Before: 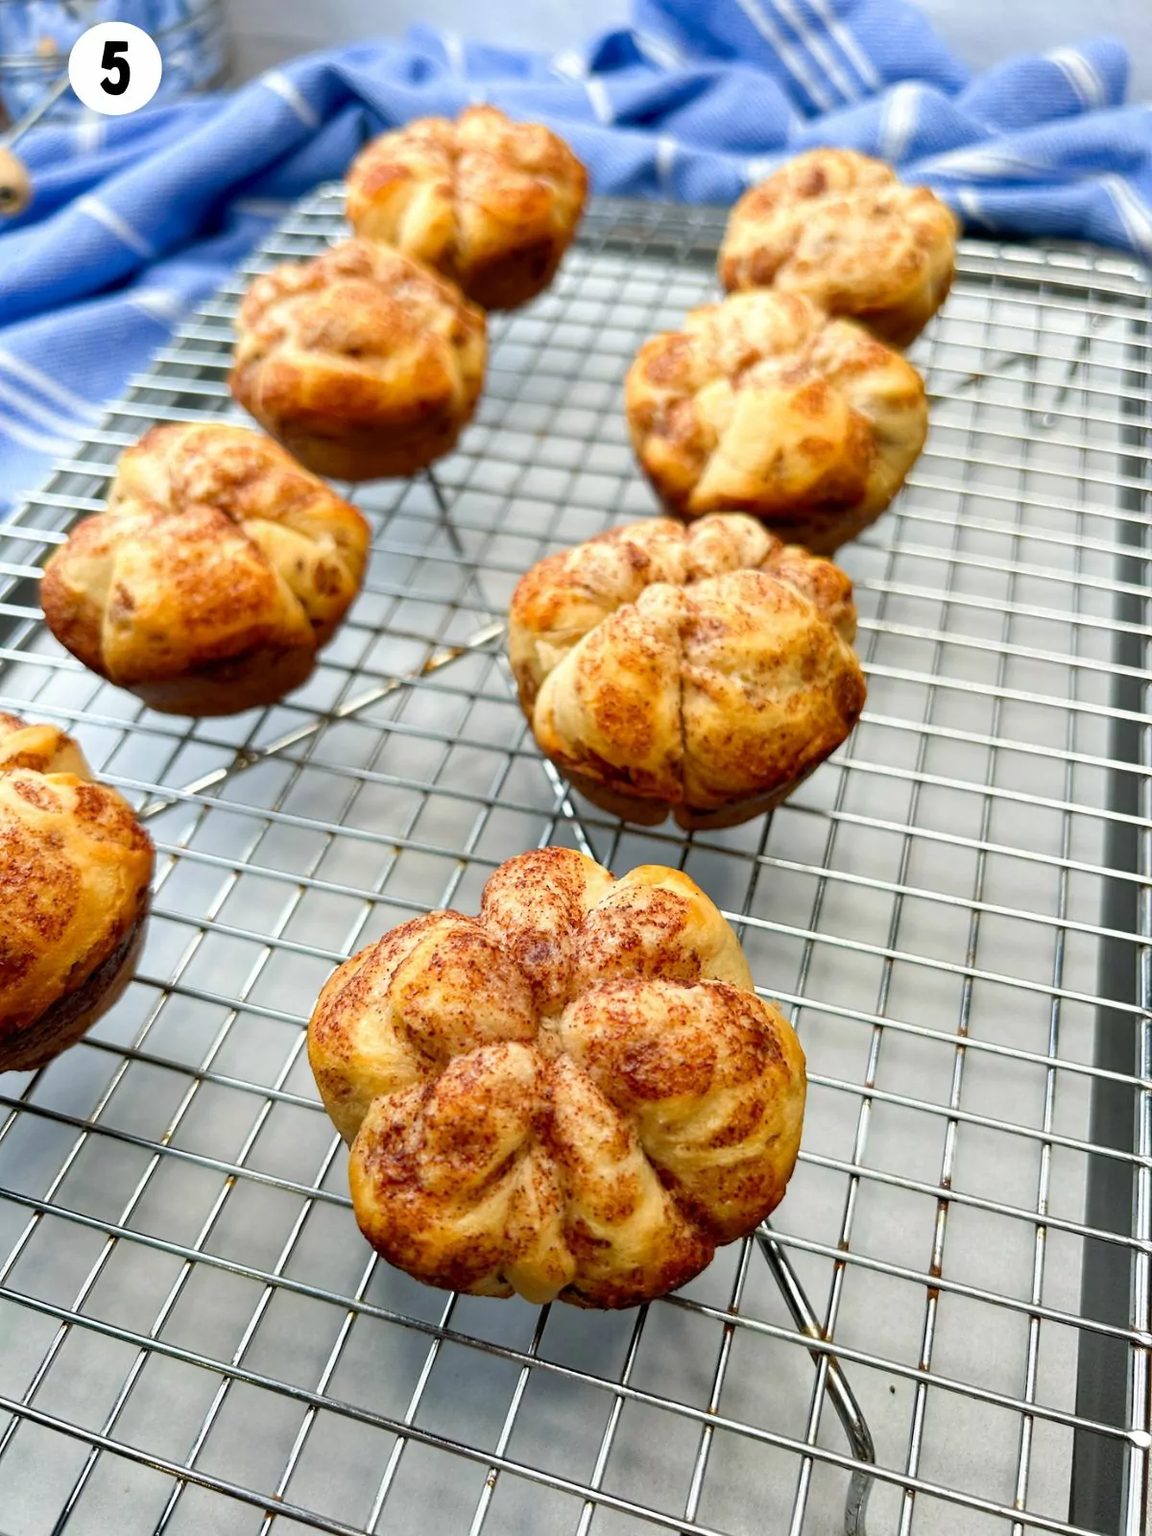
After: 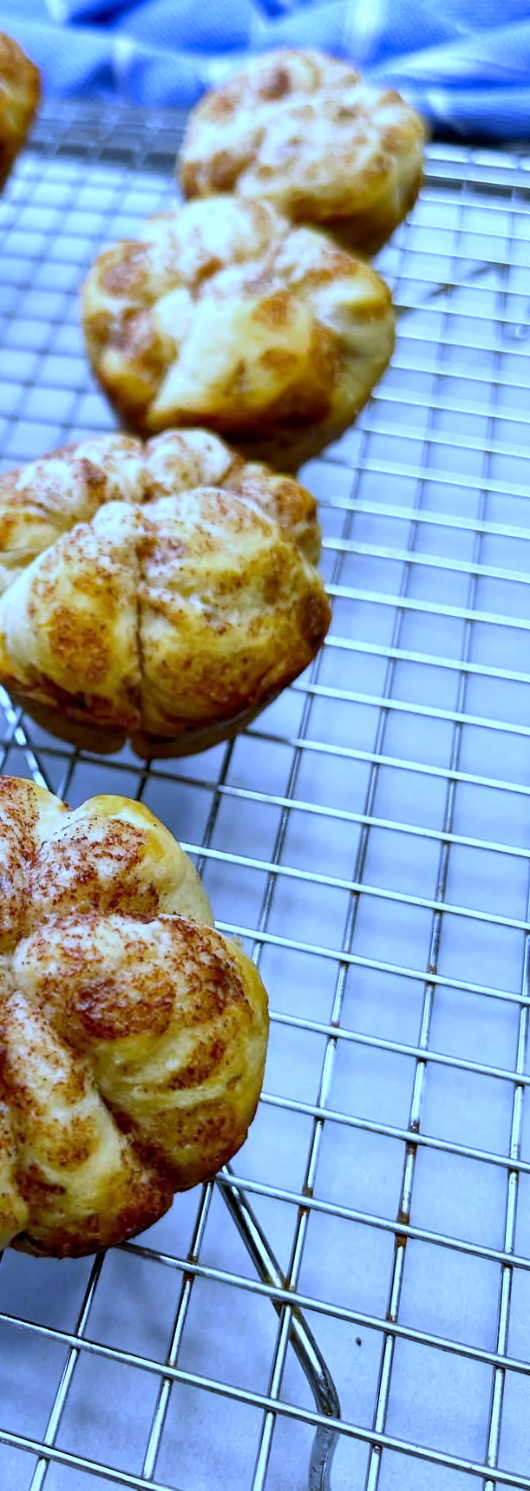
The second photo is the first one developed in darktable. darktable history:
local contrast: mode bilateral grid, contrast 20, coarseness 50, detail 120%, midtone range 0.2
white balance: red 0.766, blue 1.537
crop: left 47.628%, top 6.643%, right 7.874%
